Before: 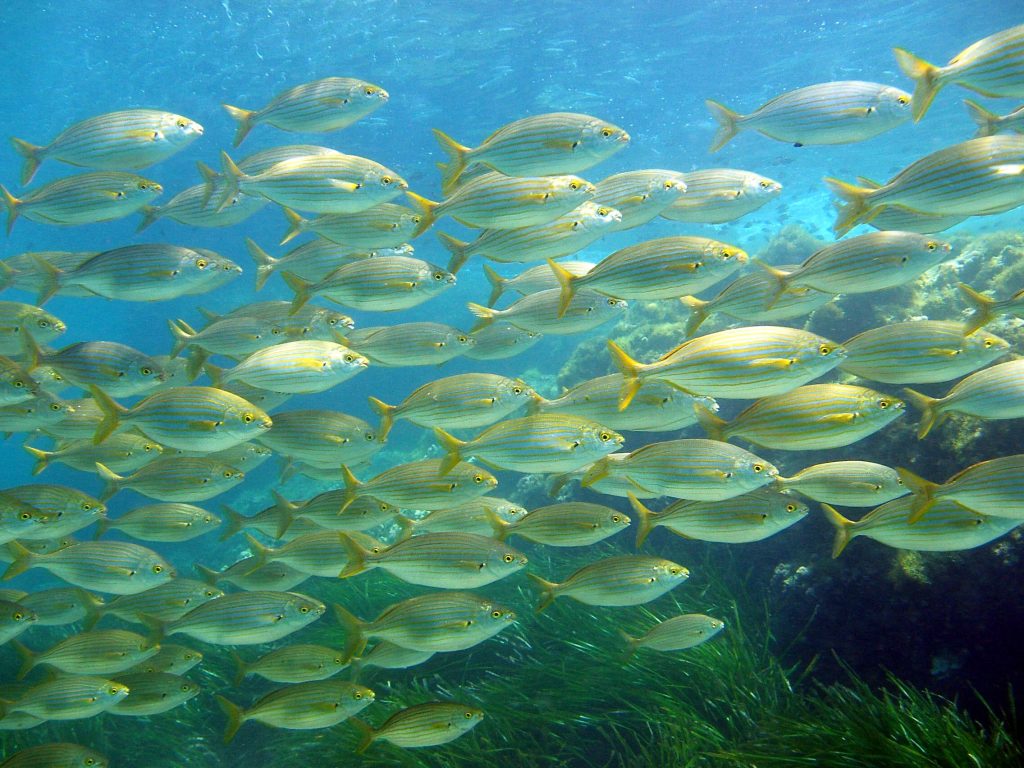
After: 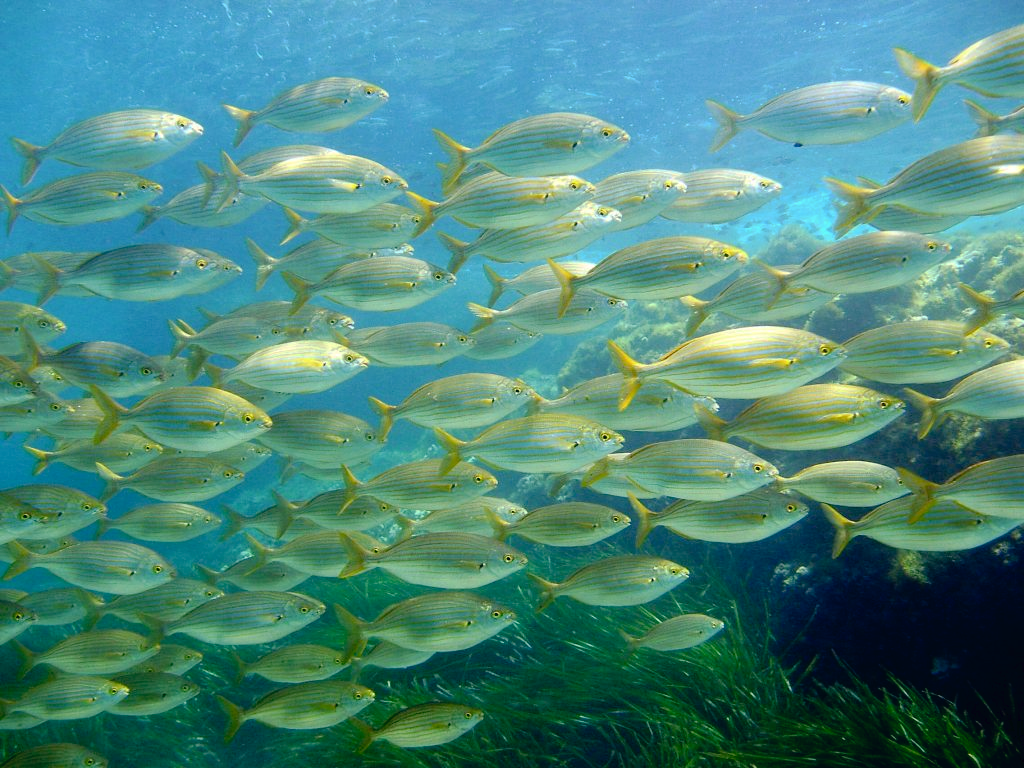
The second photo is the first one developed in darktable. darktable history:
tone curve: curves: ch0 [(0, 0) (0.003, 0.018) (0.011, 0.019) (0.025, 0.02) (0.044, 0.024) (0.069, 0.034) (0.1, 0.049) (0.136, 0.082) (0.177, 0.136) (0.224, 0.196) (0.277, 0.263) (0.335, 0.329) (0.399, 0.401) (0.468, 0.473) (0.543, 0.546) (0.623, 0.625) (0.709, 0.698) (0.801, 0.779) (0.898, 0.867) (1, 1)], preserve colors none
color correction: highlights a* 0.207, highlights b* 2.7, shadows a* -0.874, shadows b* -4.78
